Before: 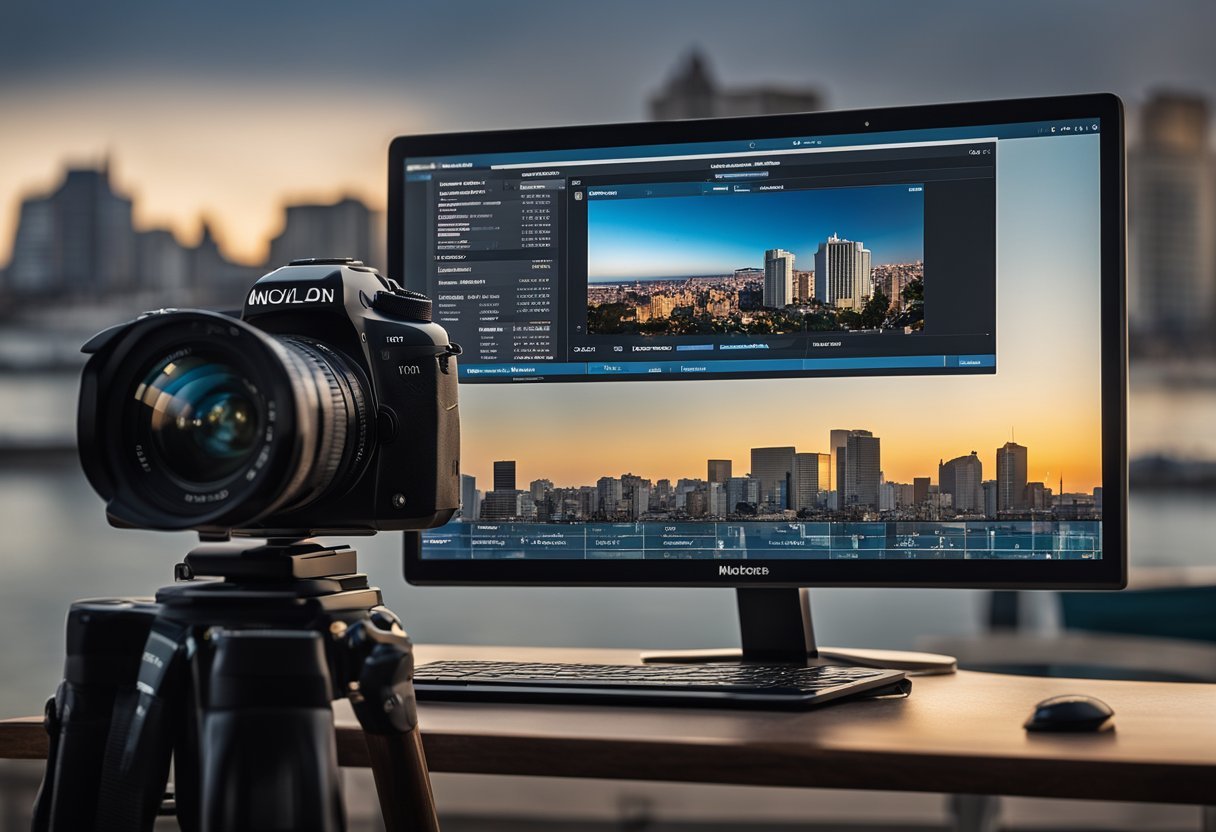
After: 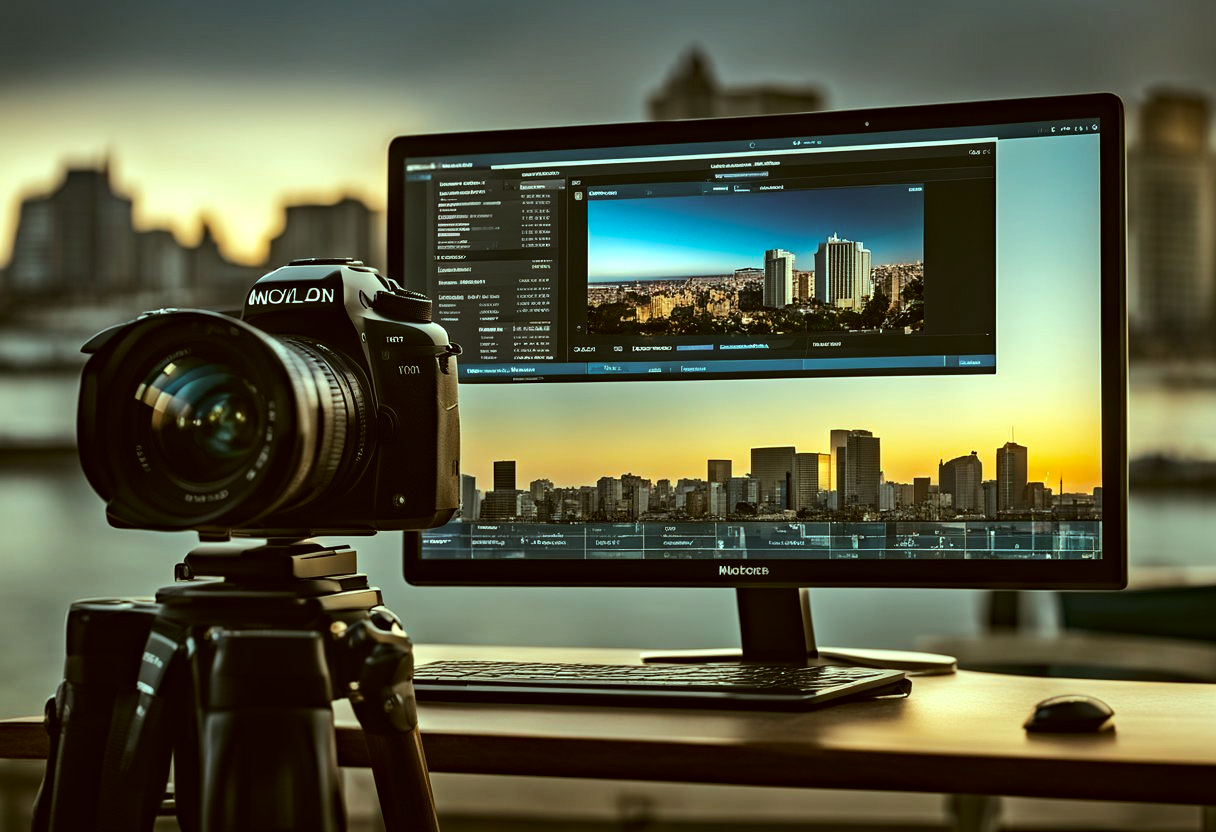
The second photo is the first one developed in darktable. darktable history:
color correction: highlights a* -1.5, highlights b* 9.97, shadows a* 0.279, shadows b* 18.92
haze removal: adaptive false
color balance rgb: highlights gain › chroma 4.058%, highlights gain › hue 199.04°, perceptual saturation grading › global saturation 0.597%, perceptual brilliance grading › highlights 18.026%, perceptual brilliance grading › mid-tones 32.262%, perceptual brilliance grading › shadows -31.221%, contrast -9.537%
